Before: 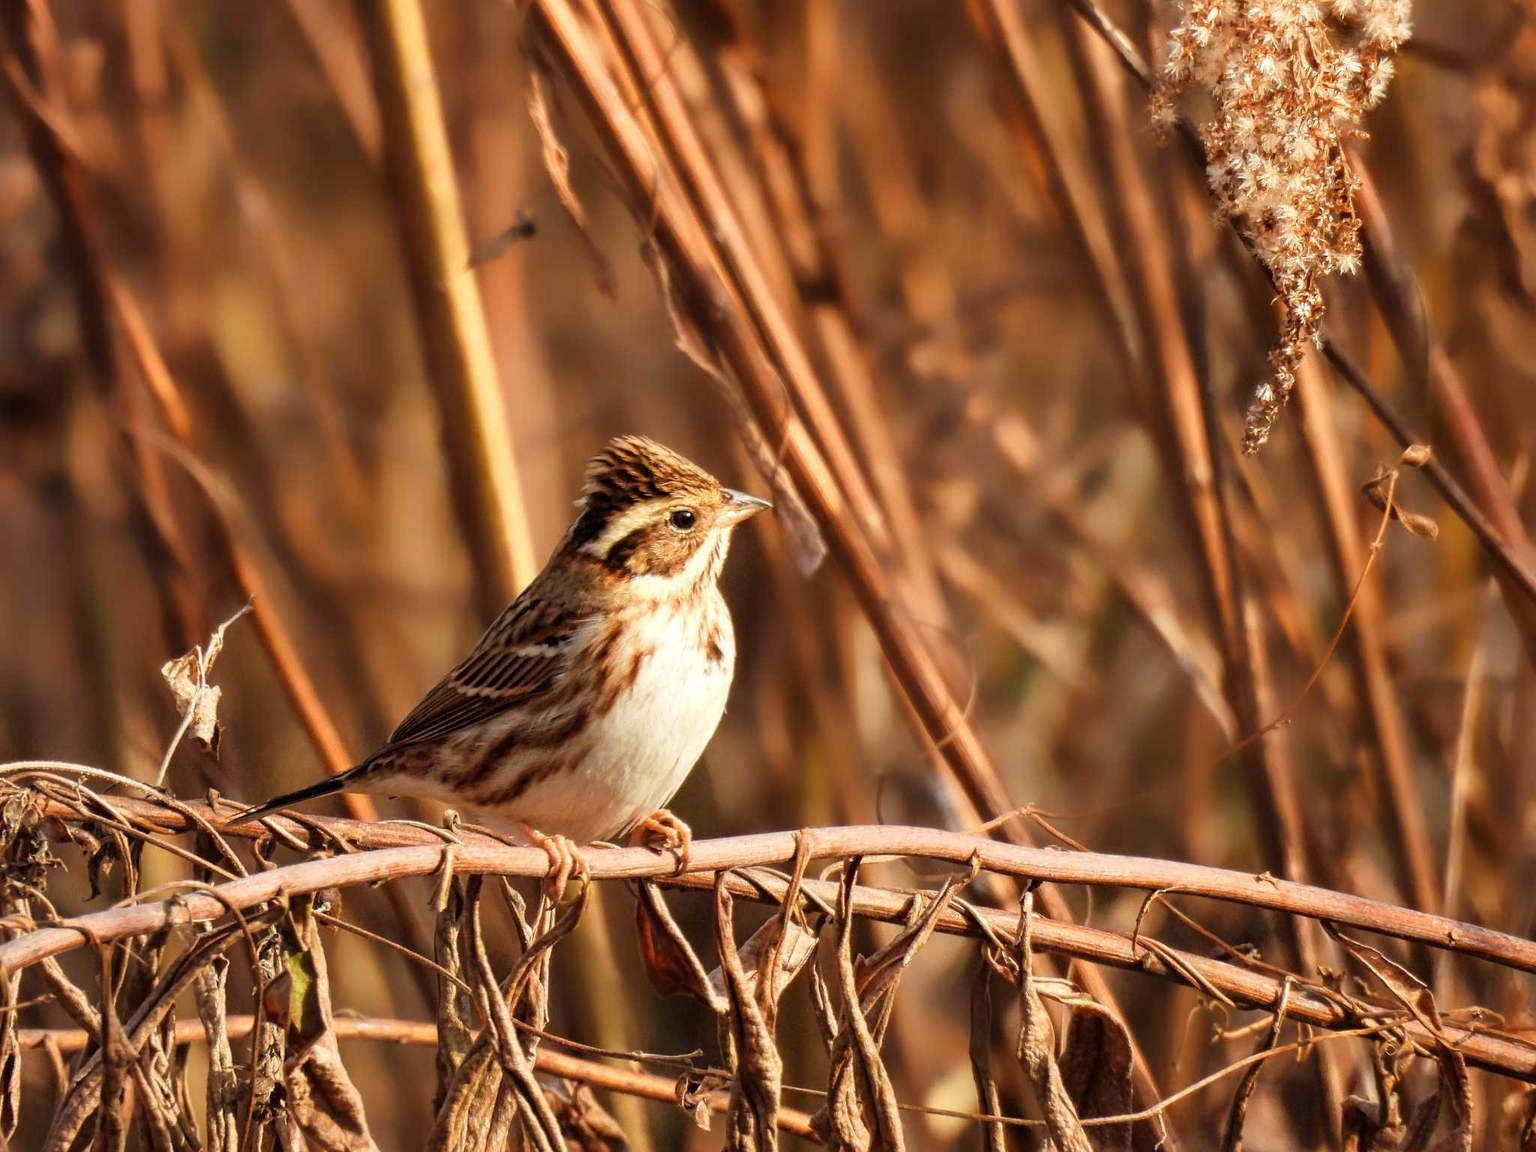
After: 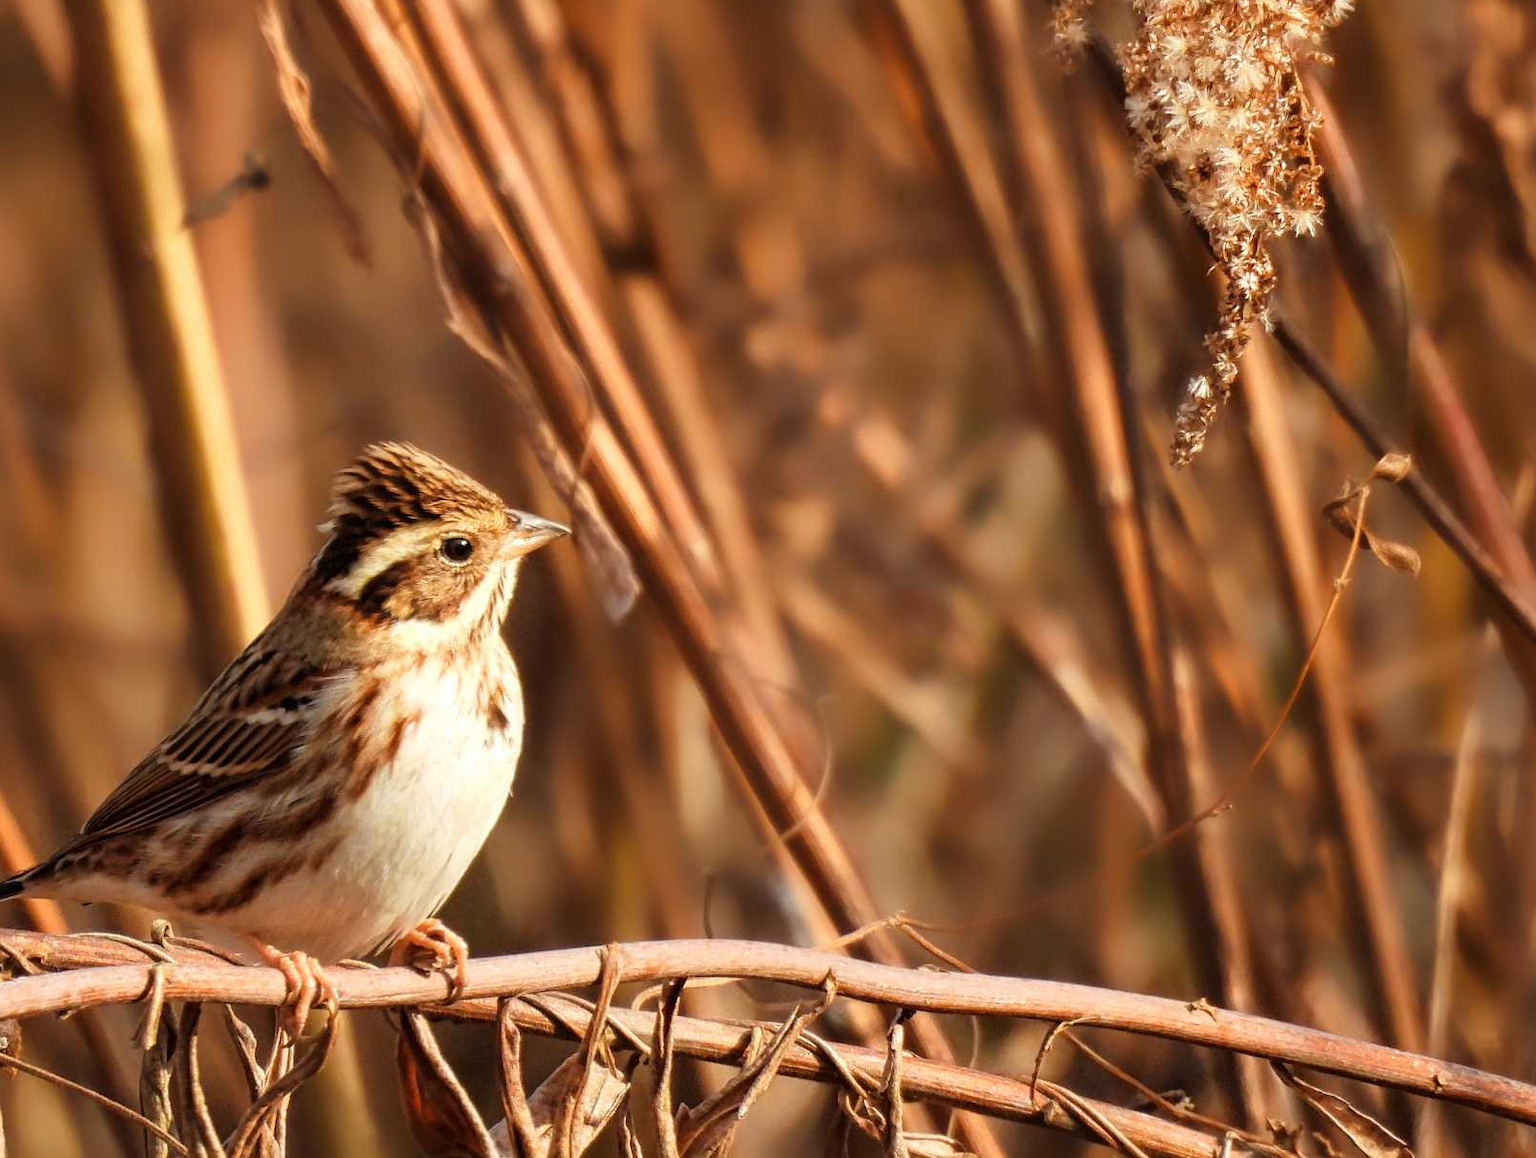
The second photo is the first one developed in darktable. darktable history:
crop and rotate: left 21.147%, top 7.753%, right 0.45%, bottom 13.394%
